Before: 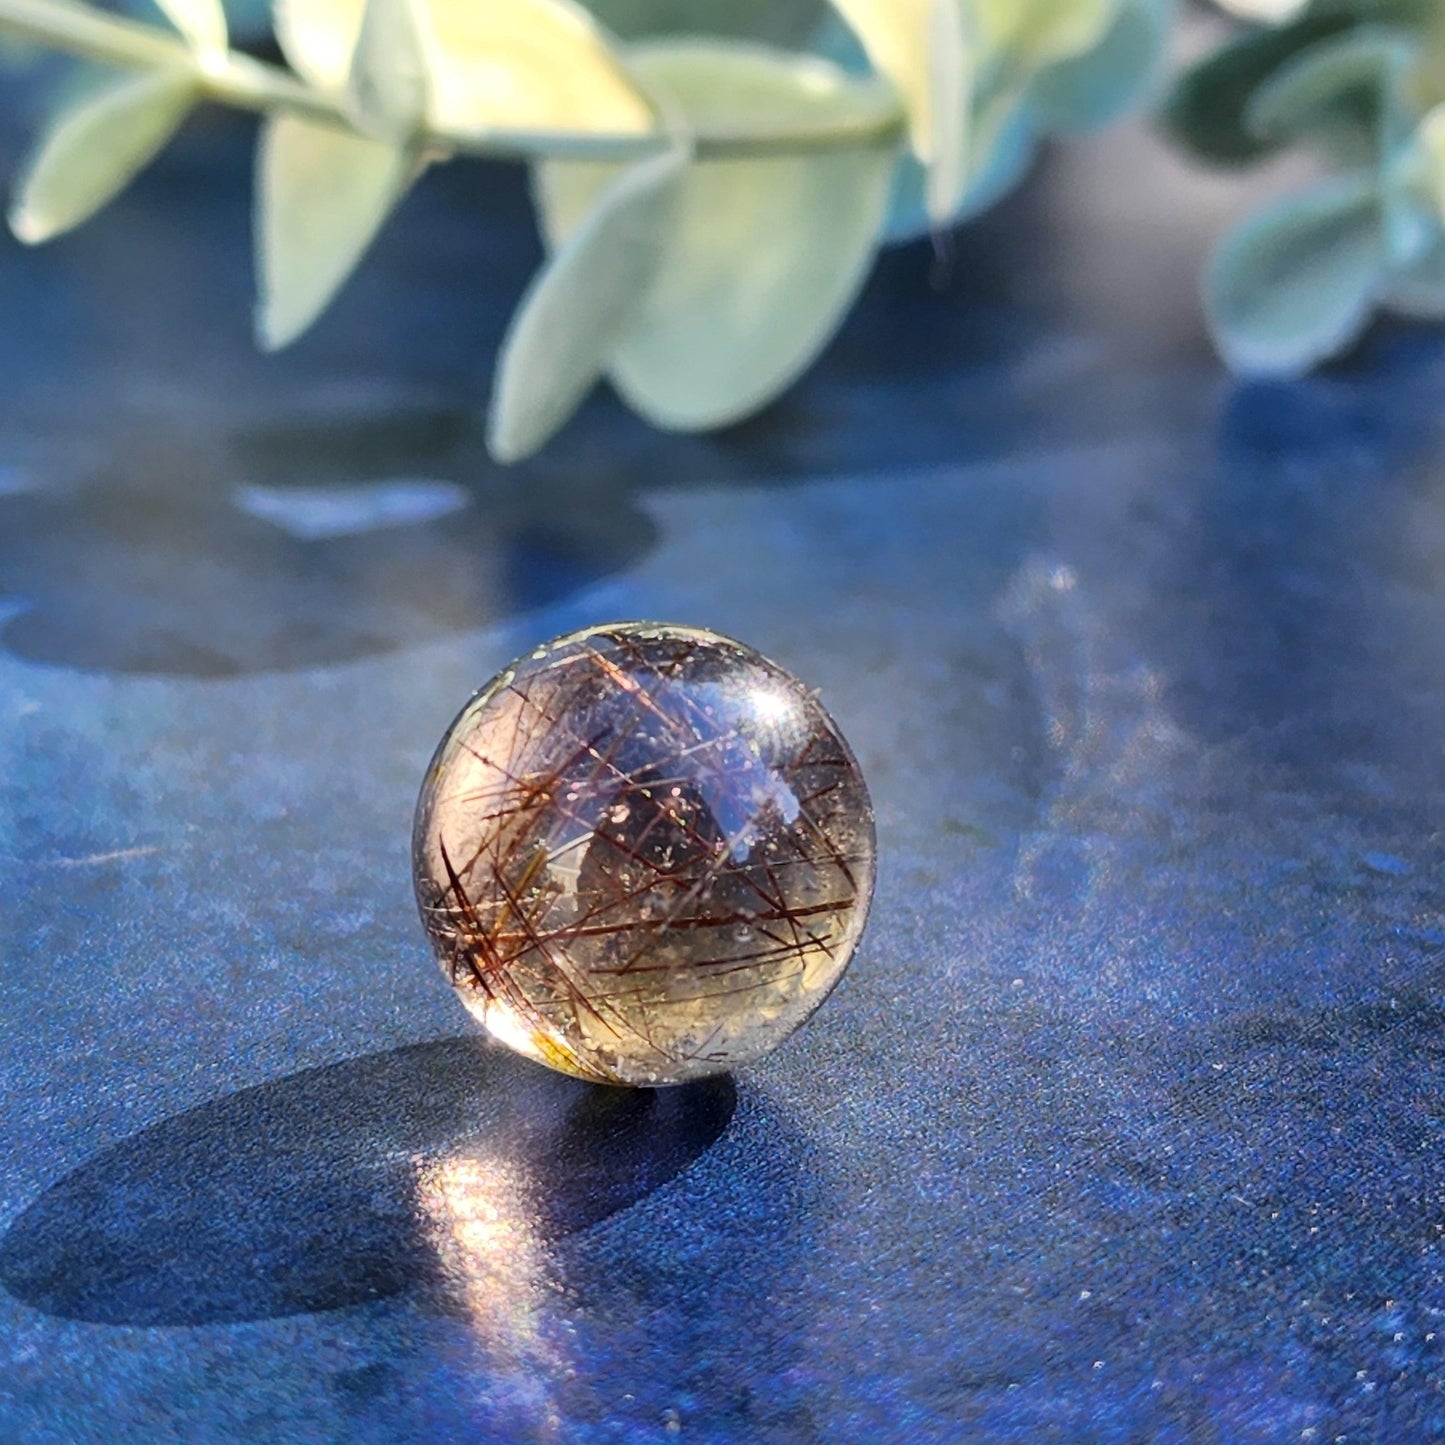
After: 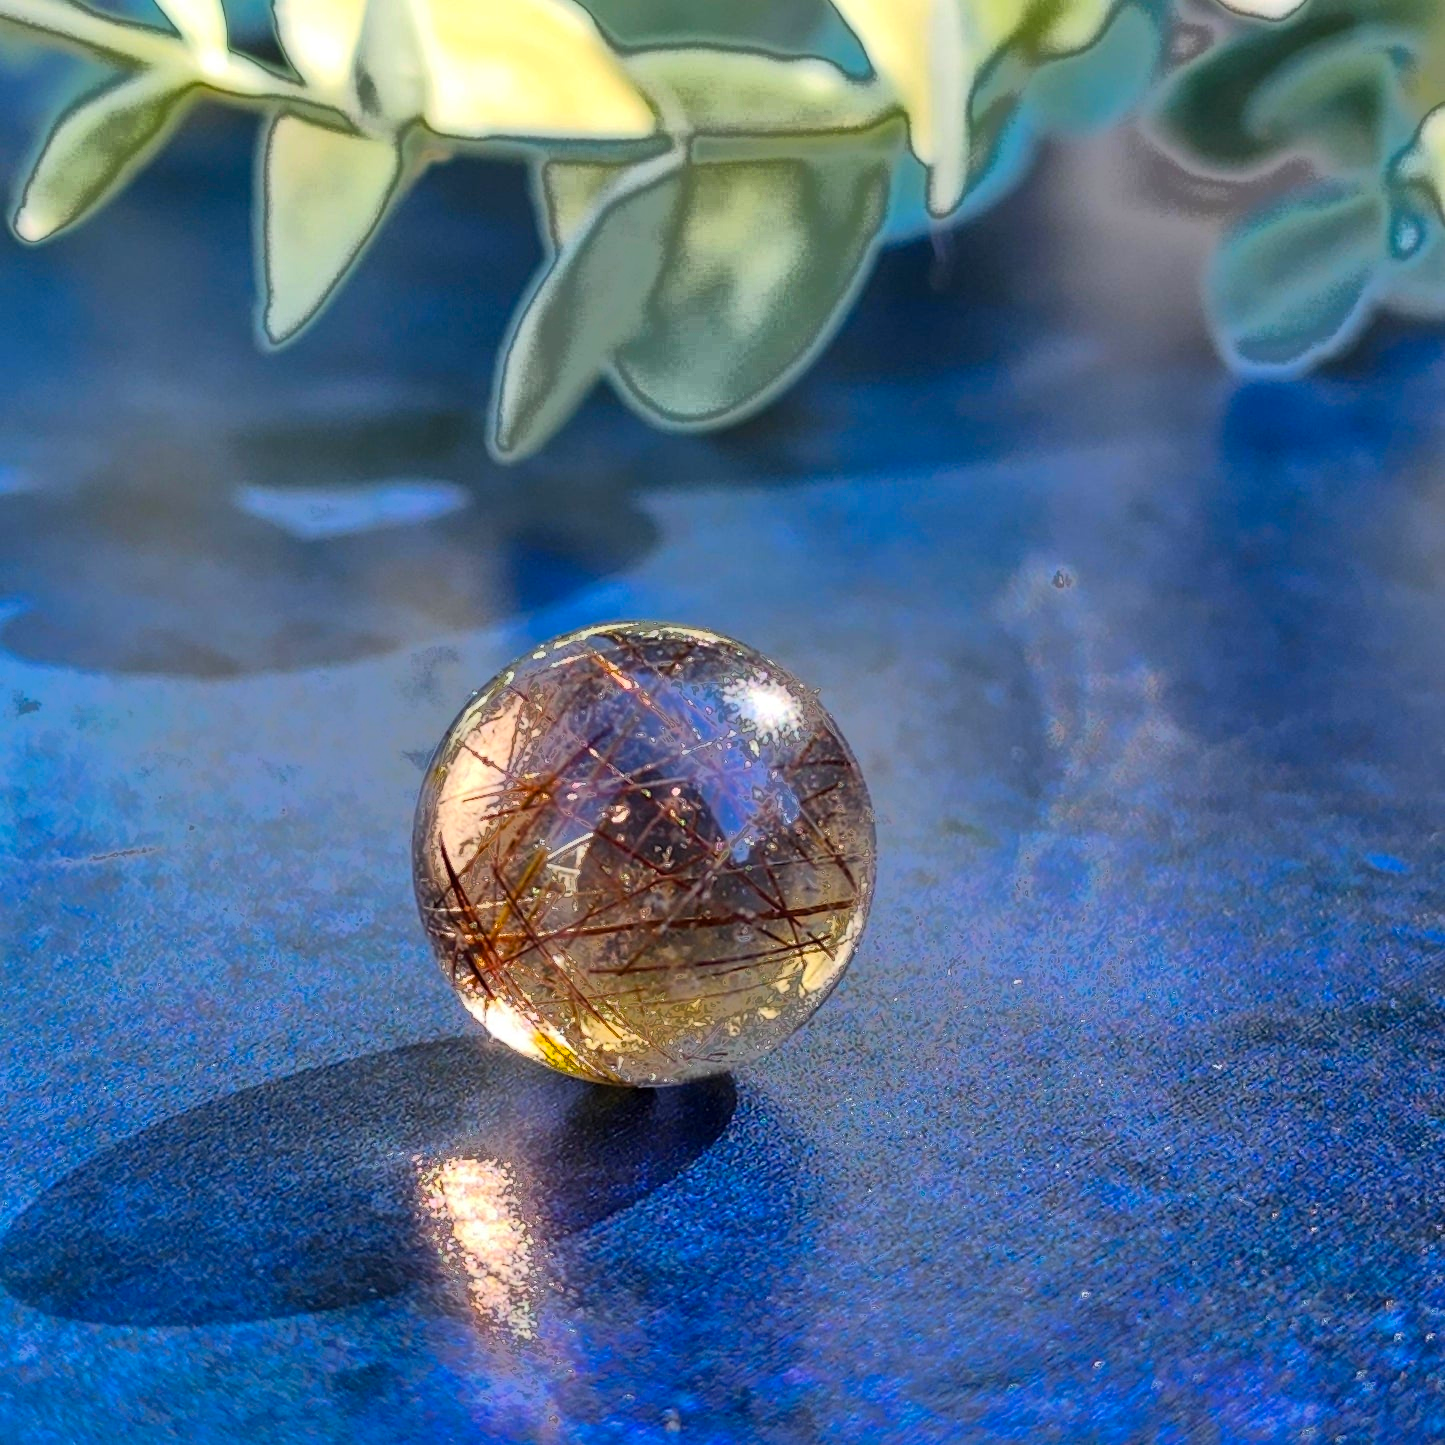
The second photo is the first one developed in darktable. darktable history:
color balance rgb: linear chroma grading › global chroma 33.4%
fill light: exposure -0.73 EV, center 0.69, width 2.2
